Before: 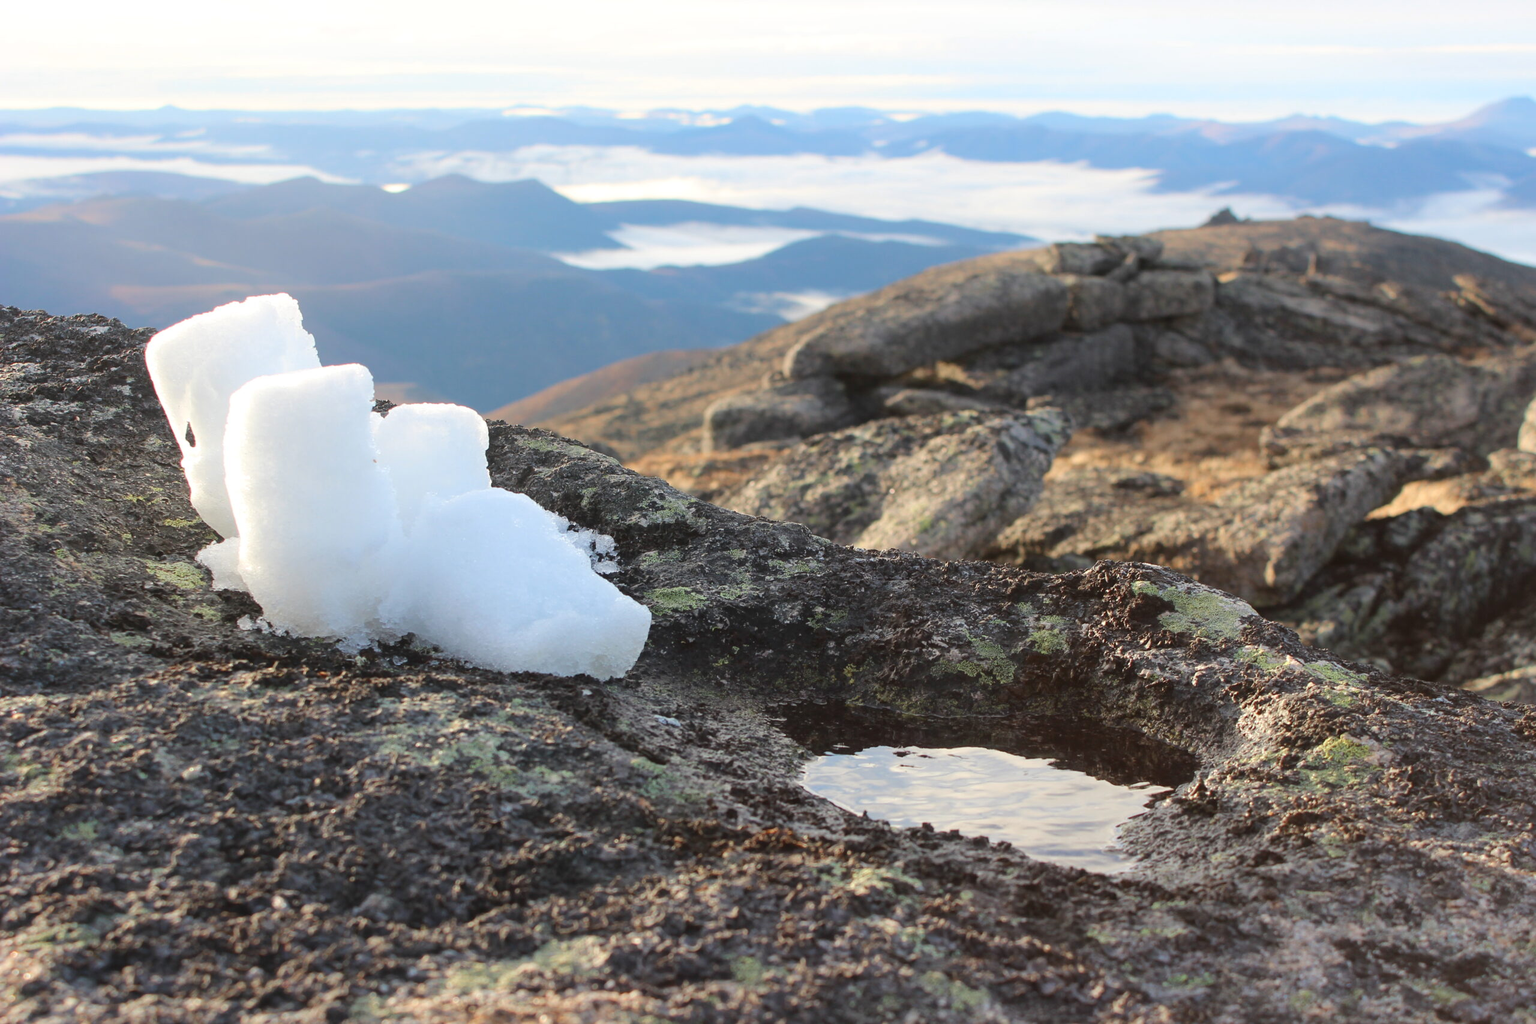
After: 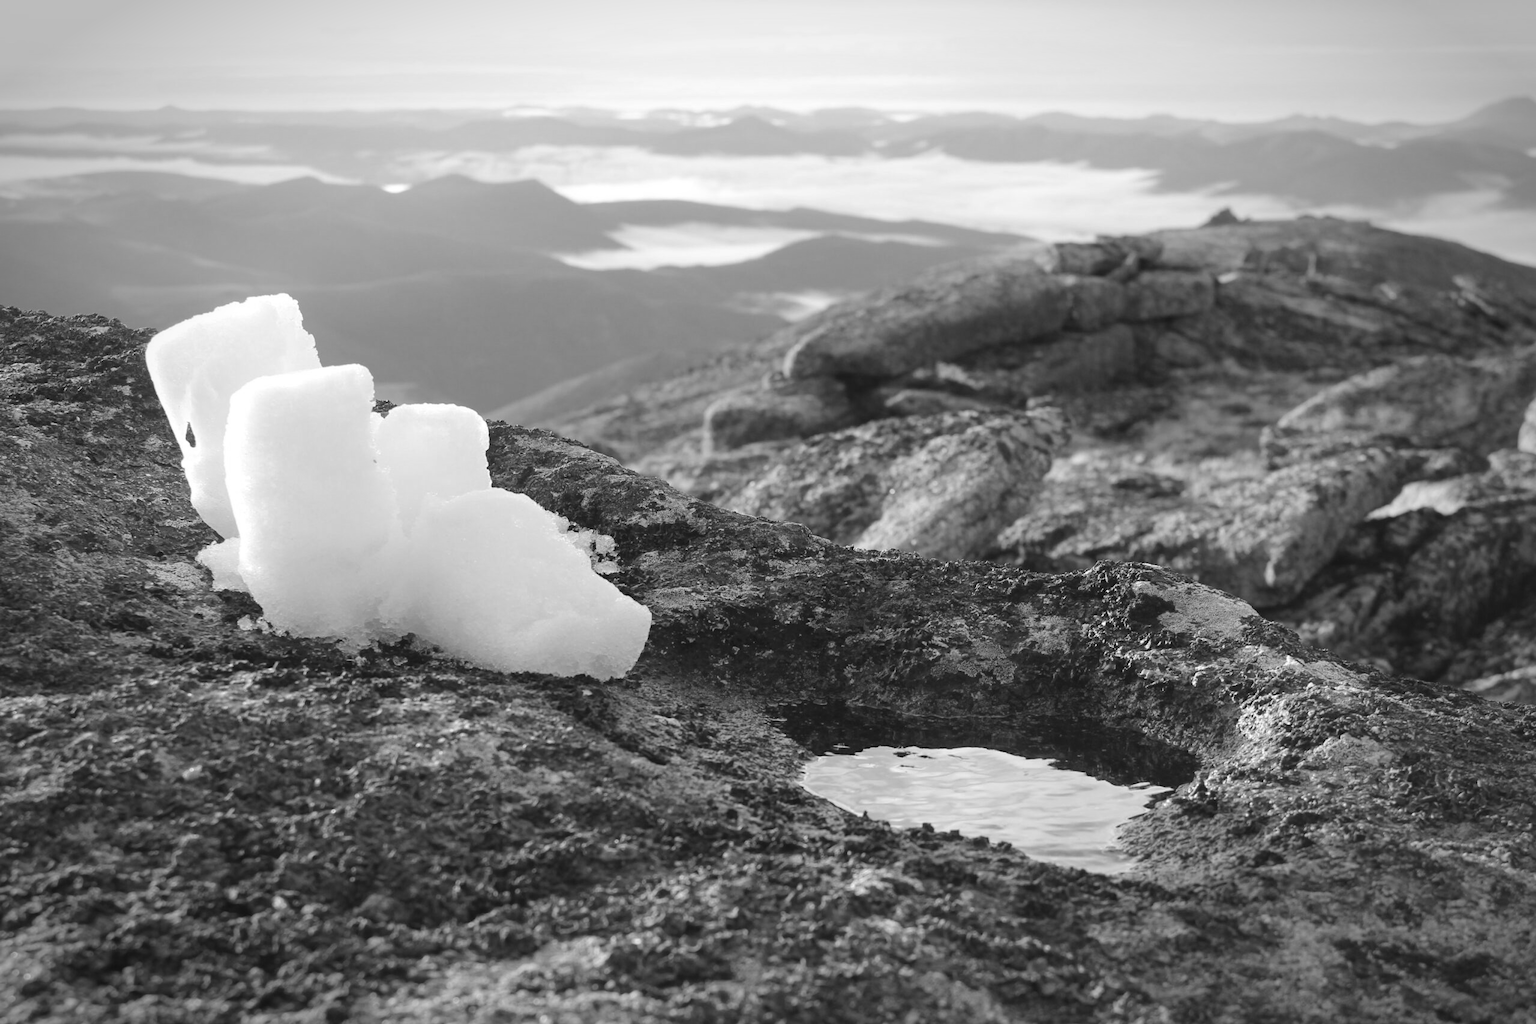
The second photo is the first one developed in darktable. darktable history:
monochrome: on, module defaults
vignetting: fall-off start 79.43%, saturation -0.649, width/height ratio 1.327, unbound false
